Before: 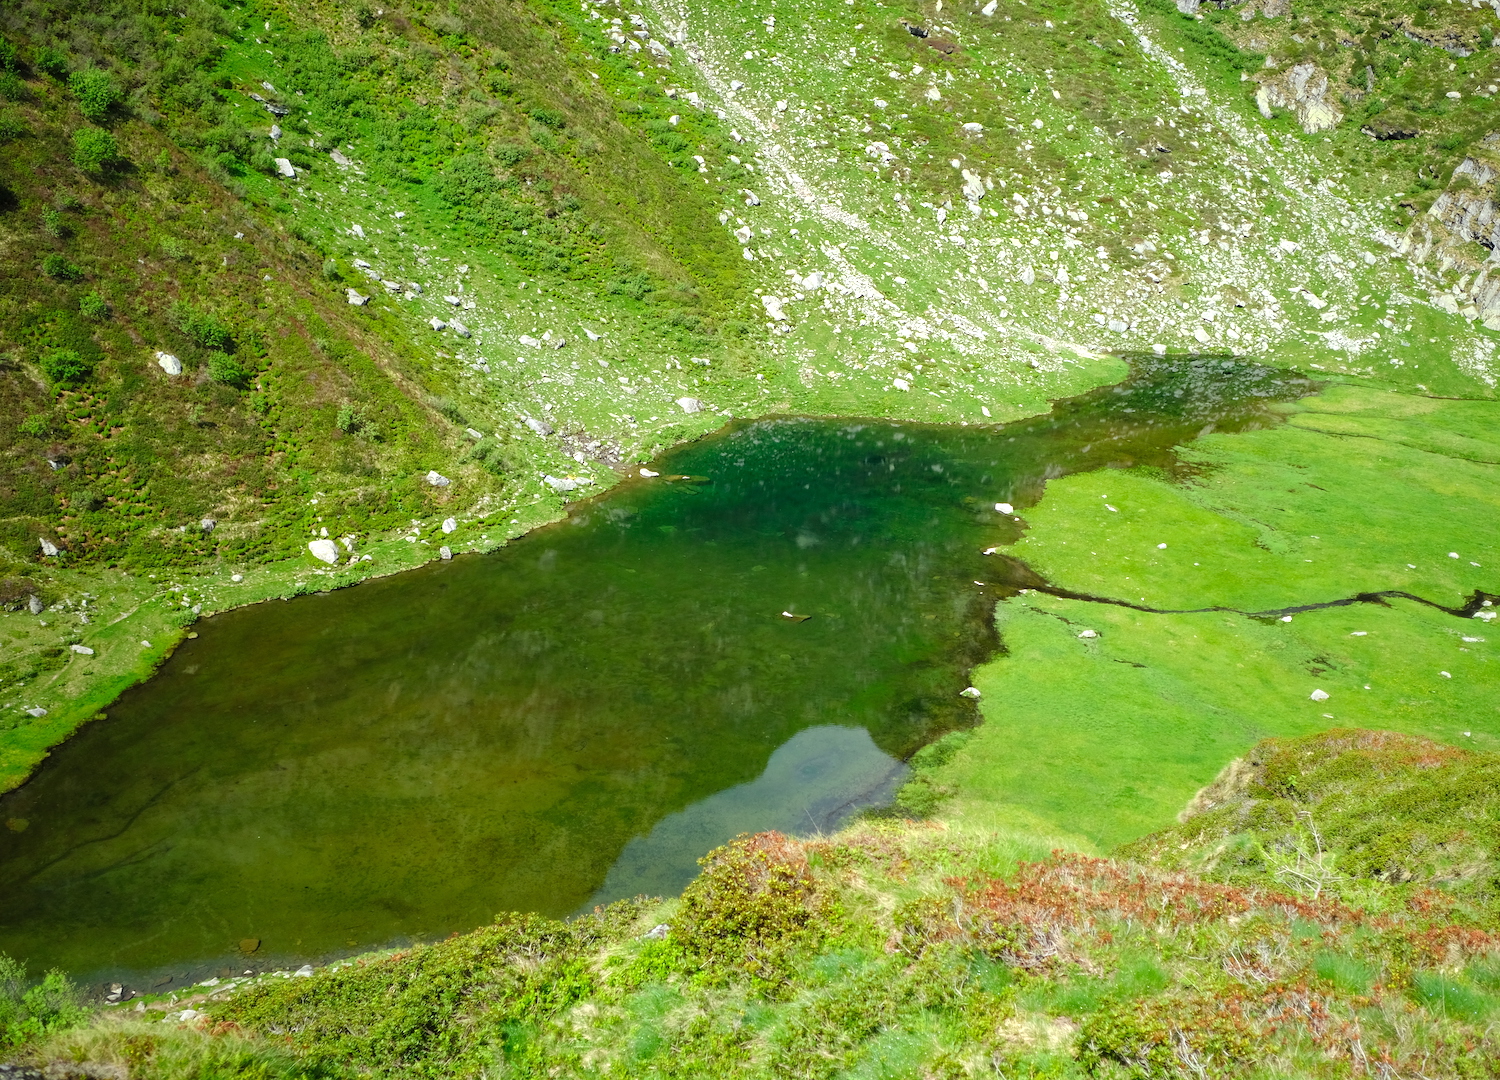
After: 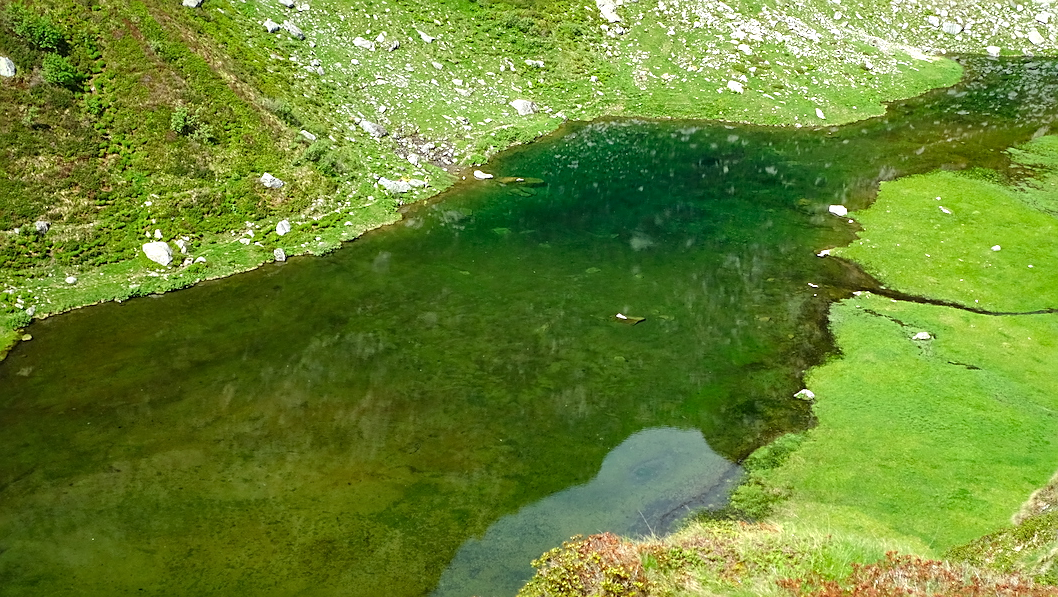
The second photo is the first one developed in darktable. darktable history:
crop: left 11.123%, top 27.61%, right 18.3%, bottom 17.034%
local contrast: mode bilateral grid, contrast 20, coarseness 50, detail 120%, midtone range 0.2
sharpen: on, module defaults
